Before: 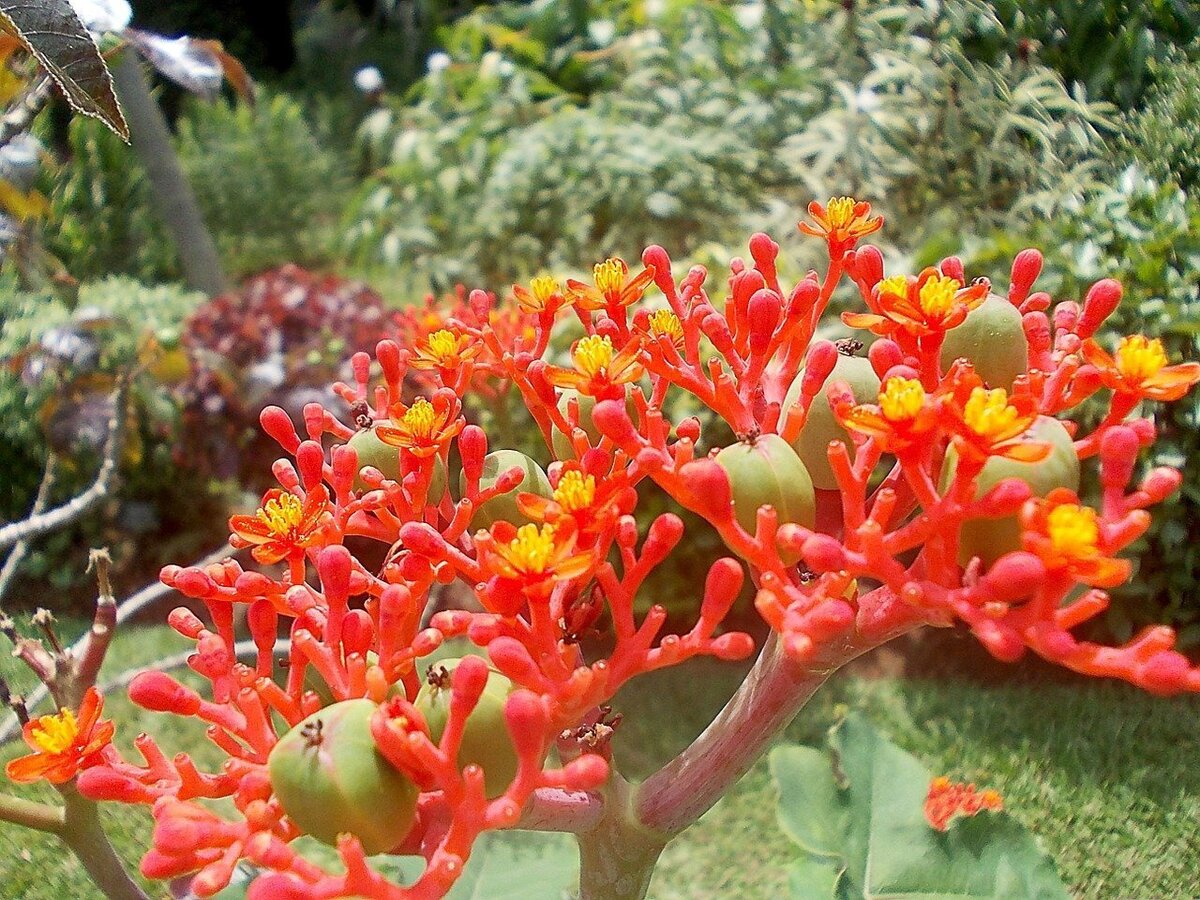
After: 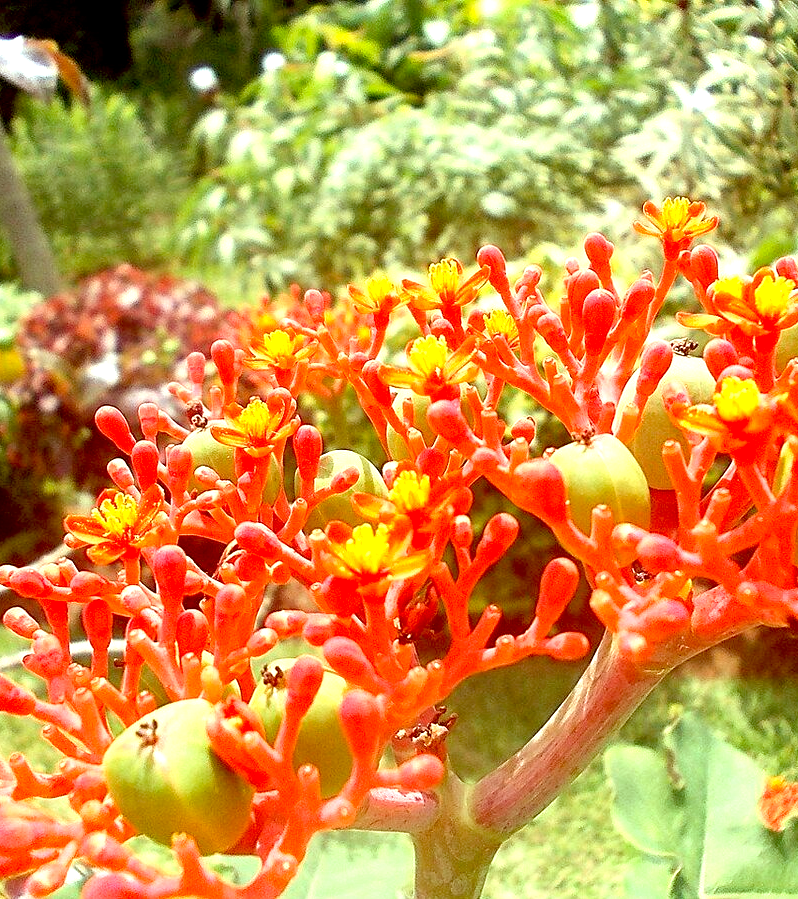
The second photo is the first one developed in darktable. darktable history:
crop and rotate: left 13.819%, right 19.629%
exposure: black level correction 0.008, exposure 0.972 EV, compensate highlight preservation false
color correction: highlights a* -5.46, highlights b* 9.8, shadows a* 9.45, shadows b* 24.25
